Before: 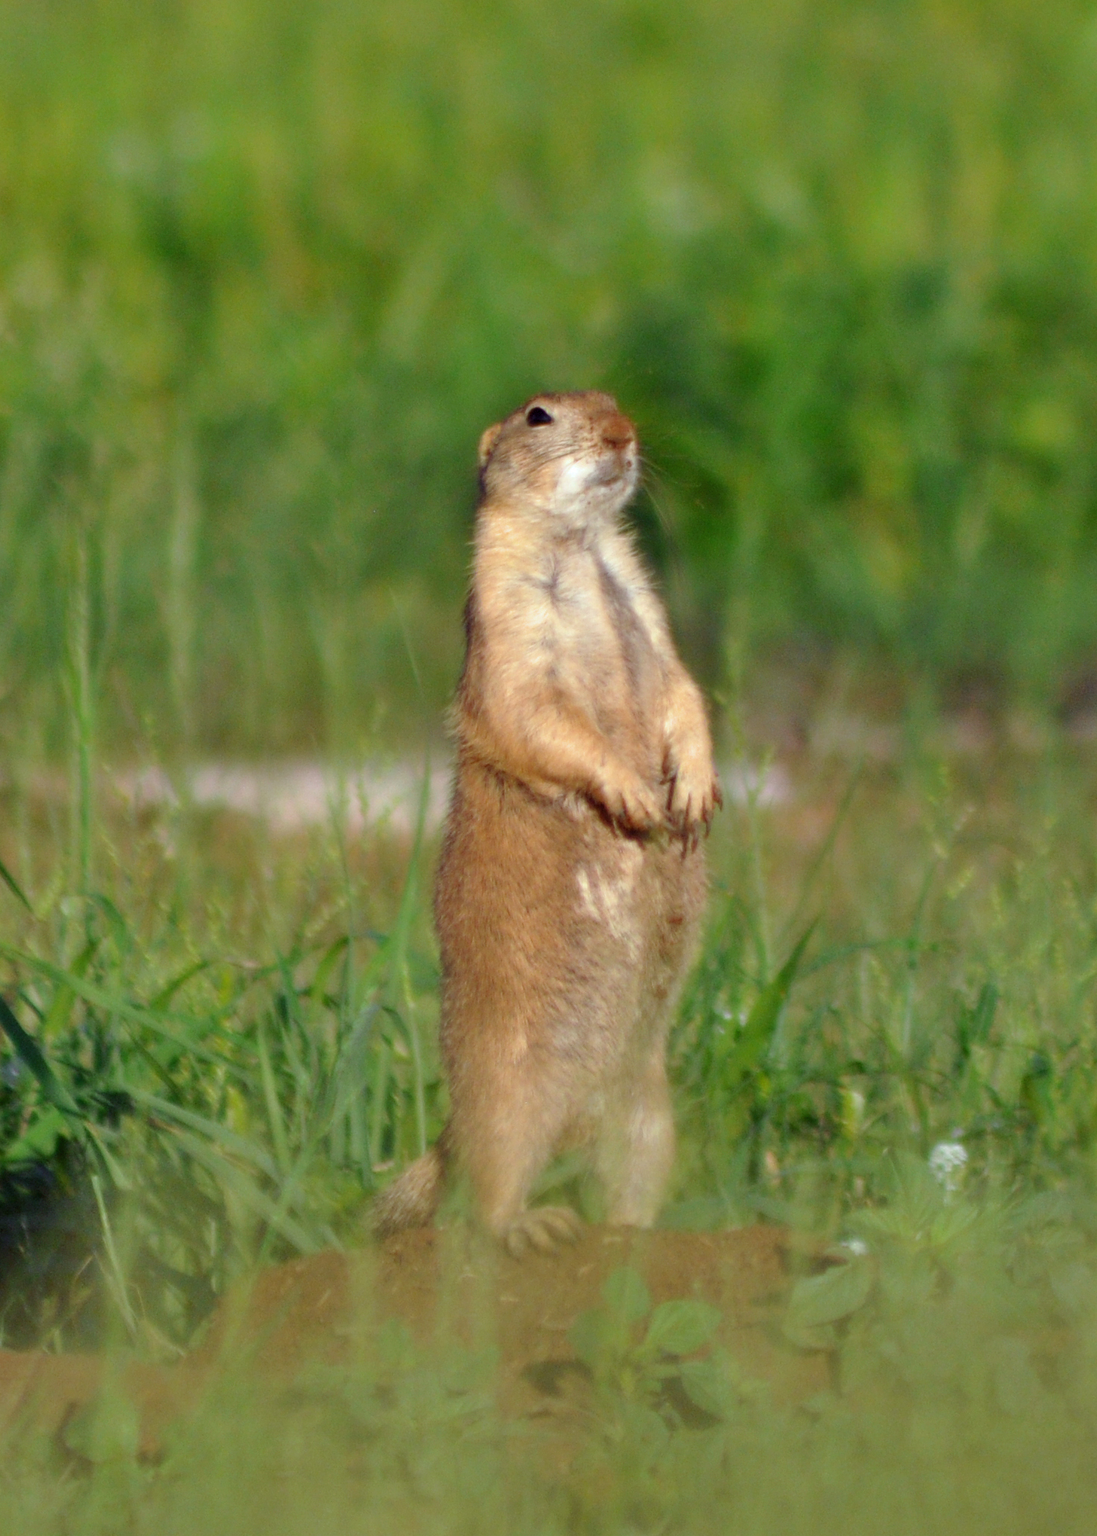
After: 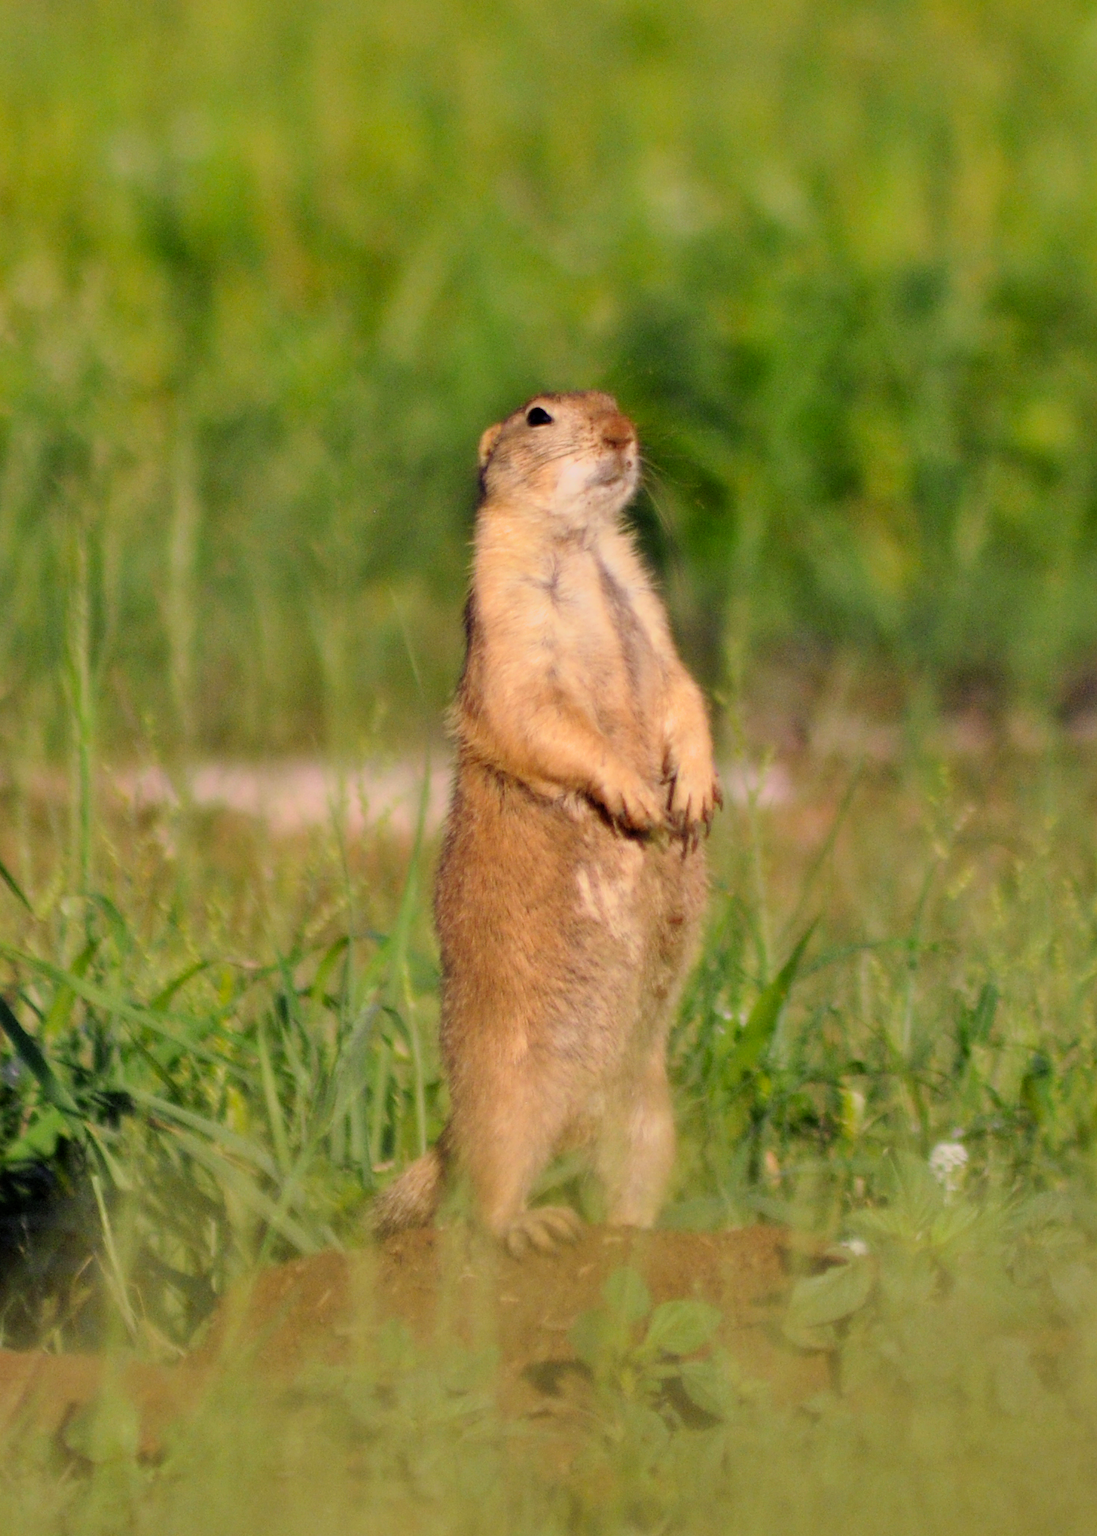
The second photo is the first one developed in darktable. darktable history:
filmic rgb: black relative exposure -7.65 EV, white relative exposure 4.56 EV, hardness 3.61, color science v6 (2022)
rotate and perspective: crop left 0, crop top 0
color correction: highlights a* 11.96, highlights b* 11.58
exposure: exposure 0.258 EV, compensate highlight preservation false
local contrast: mode bilateral grid, contrast 10, coarseness 25, detail 115%, midtone range 0.2
rgb curve: curves: ch0 [(0, 0) (0.078, 0.051) (0.929, 0.956) (1, 1)], compensate middle gray true
